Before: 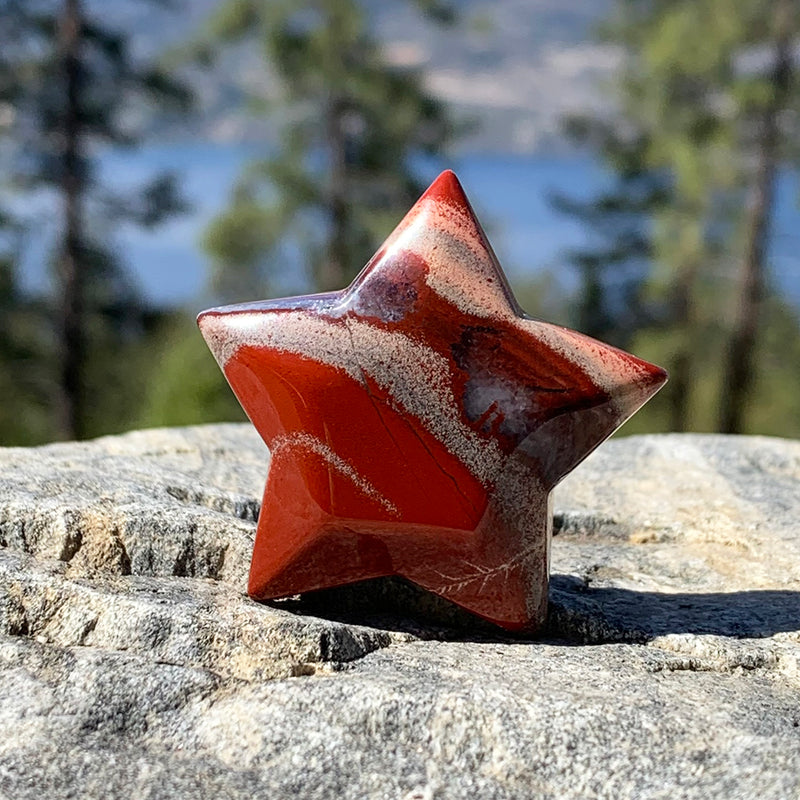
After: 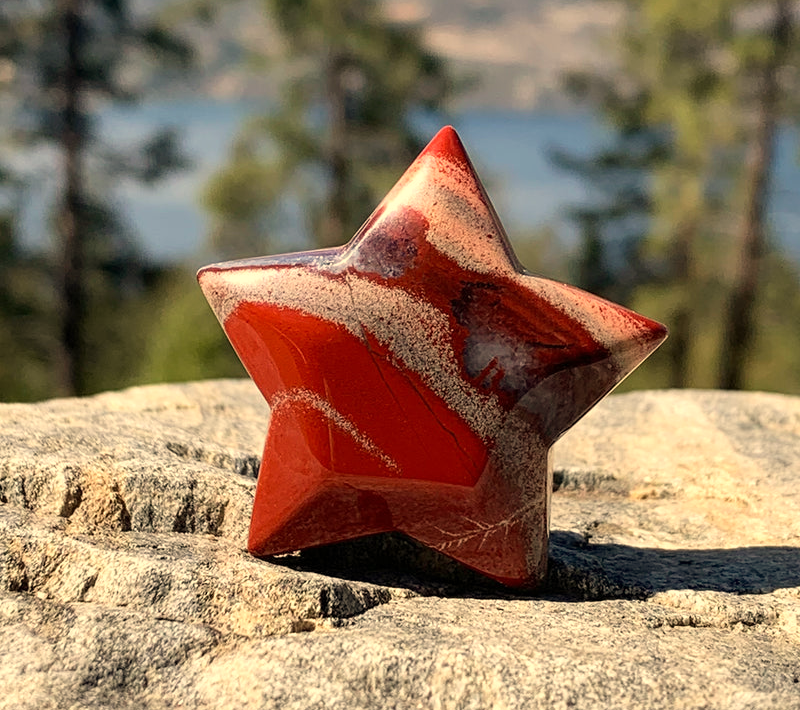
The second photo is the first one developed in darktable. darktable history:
crop and rotate: top 5.609%, bottom 5.609%
white balance: red 1.138, green 0.996, blue 0.812
